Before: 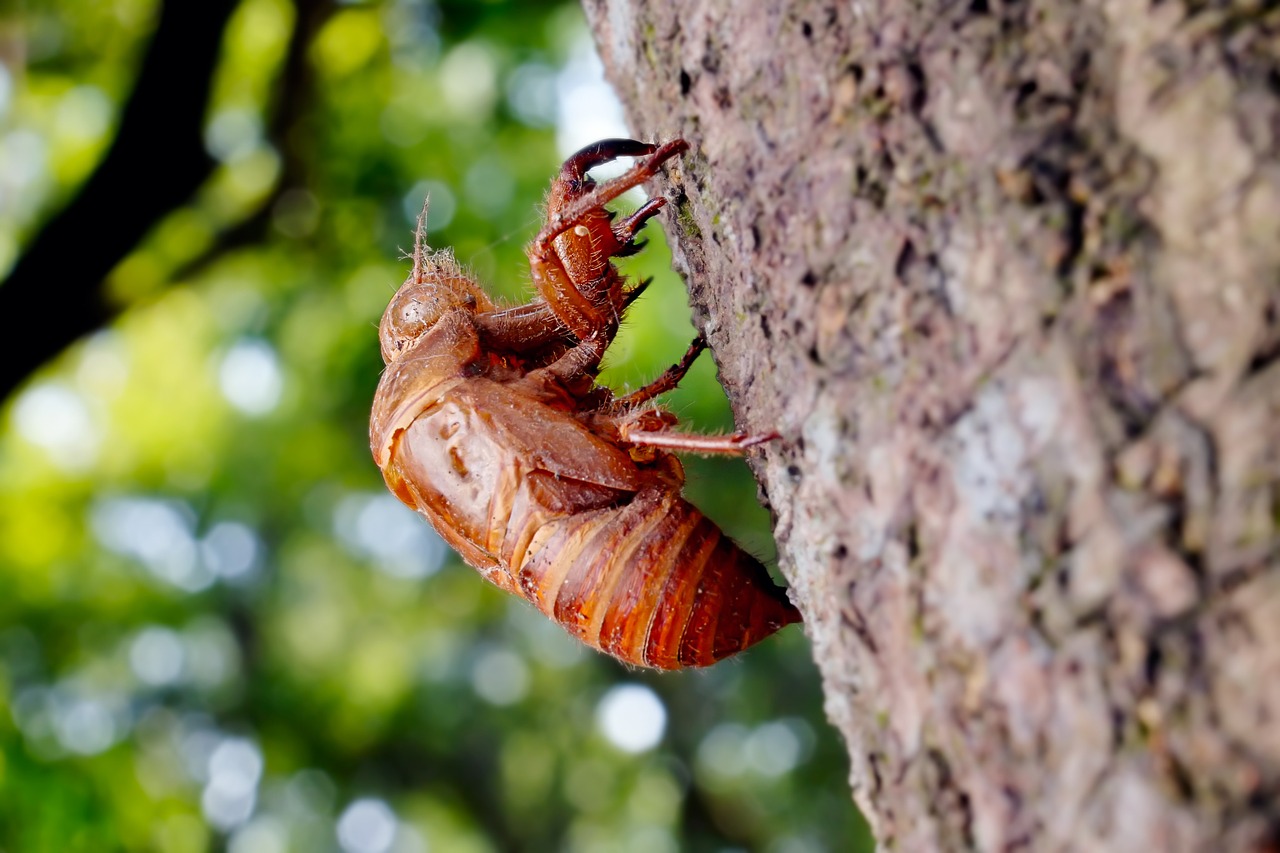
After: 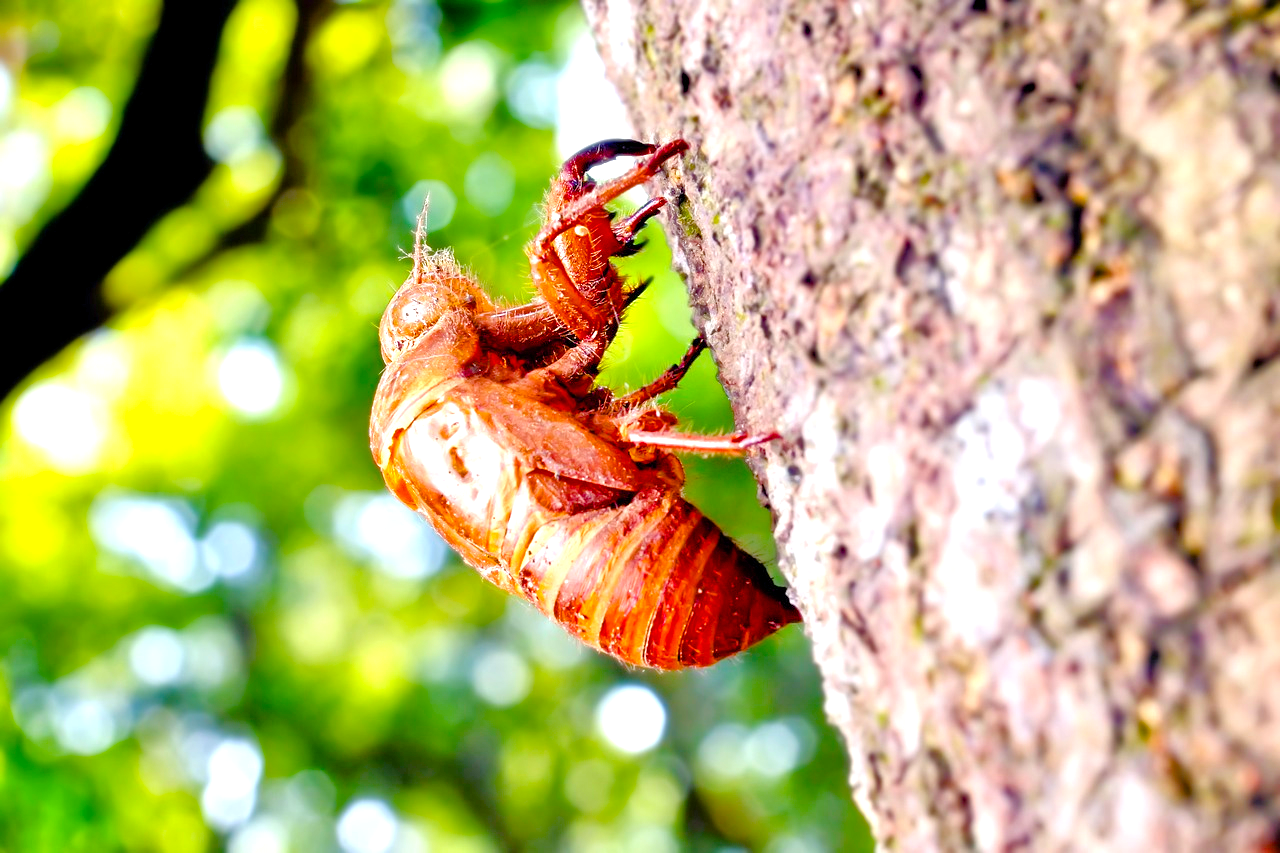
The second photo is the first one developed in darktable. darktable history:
tone equalizer: -7 EV 0.15 EV, -6 EV 0.6 EV, -5 EV 1.15 EV, -4 EV 1.33 EV, -3 EV 1.15 EV, -2 EV 0.6 EV, -1 EV 0.15 EV, mask exposure compensation -0.5 EV
color balance rgb: perceptual saturation grading › global saturation 45%, perceptual saturation grading › highlights -25%, perceptual saturation grading › shadows 50%, perceptual brilliance grading › global brilliance 3%, global vibrance 3%
exposure: exposure 0.921 EV, compensate highlight preservation false
